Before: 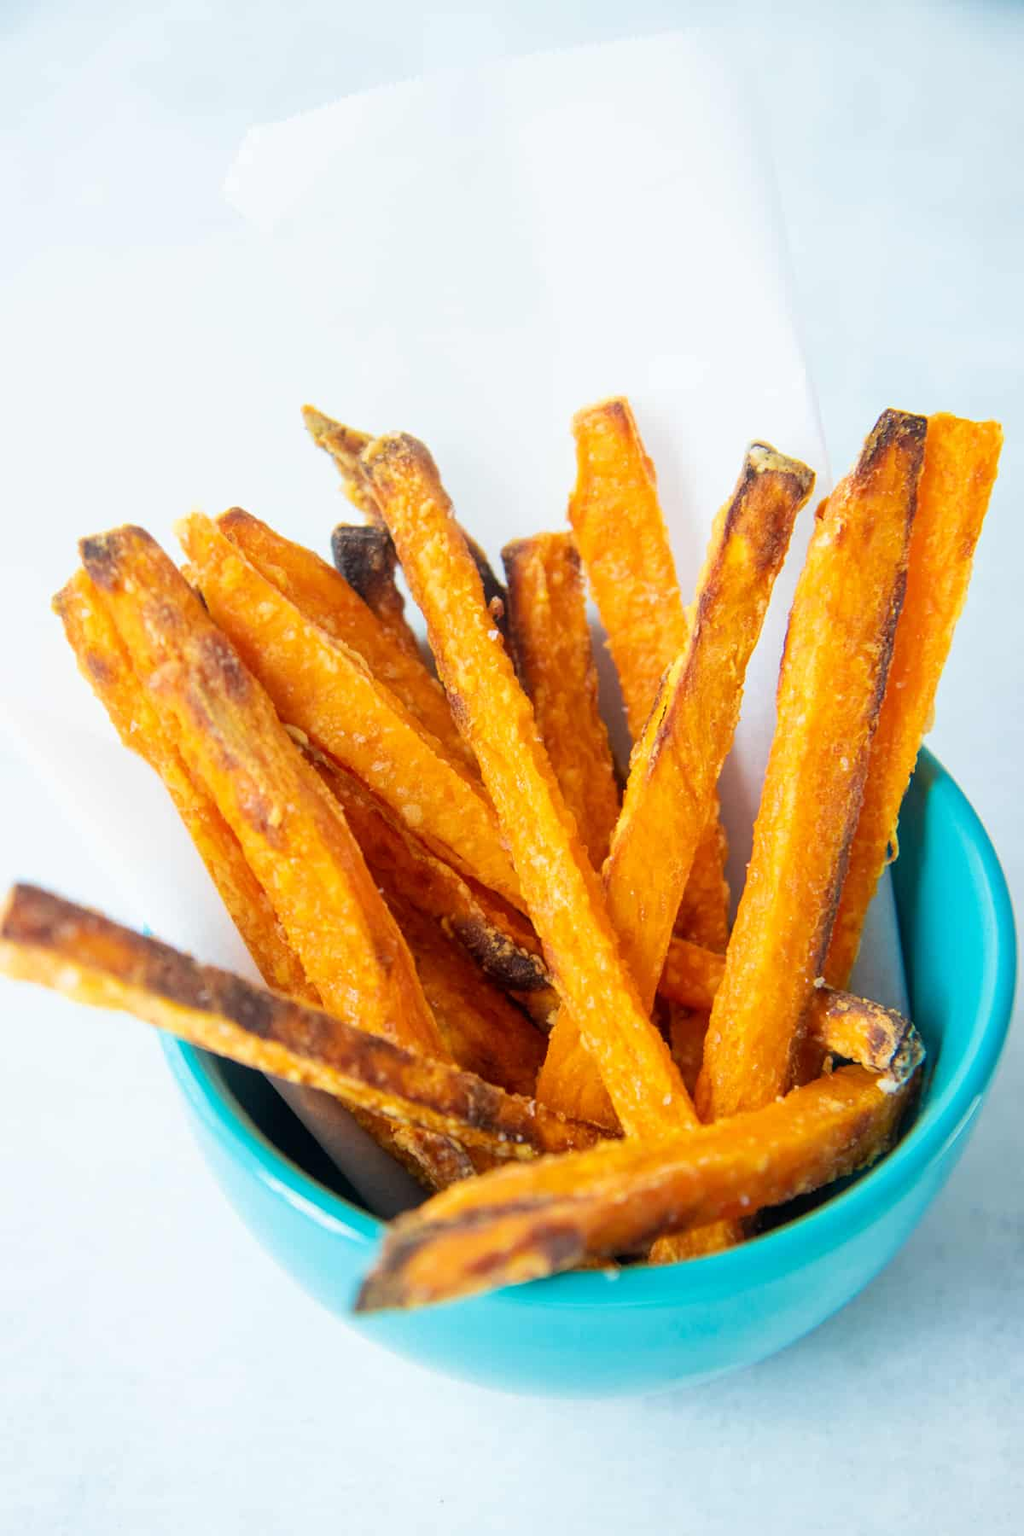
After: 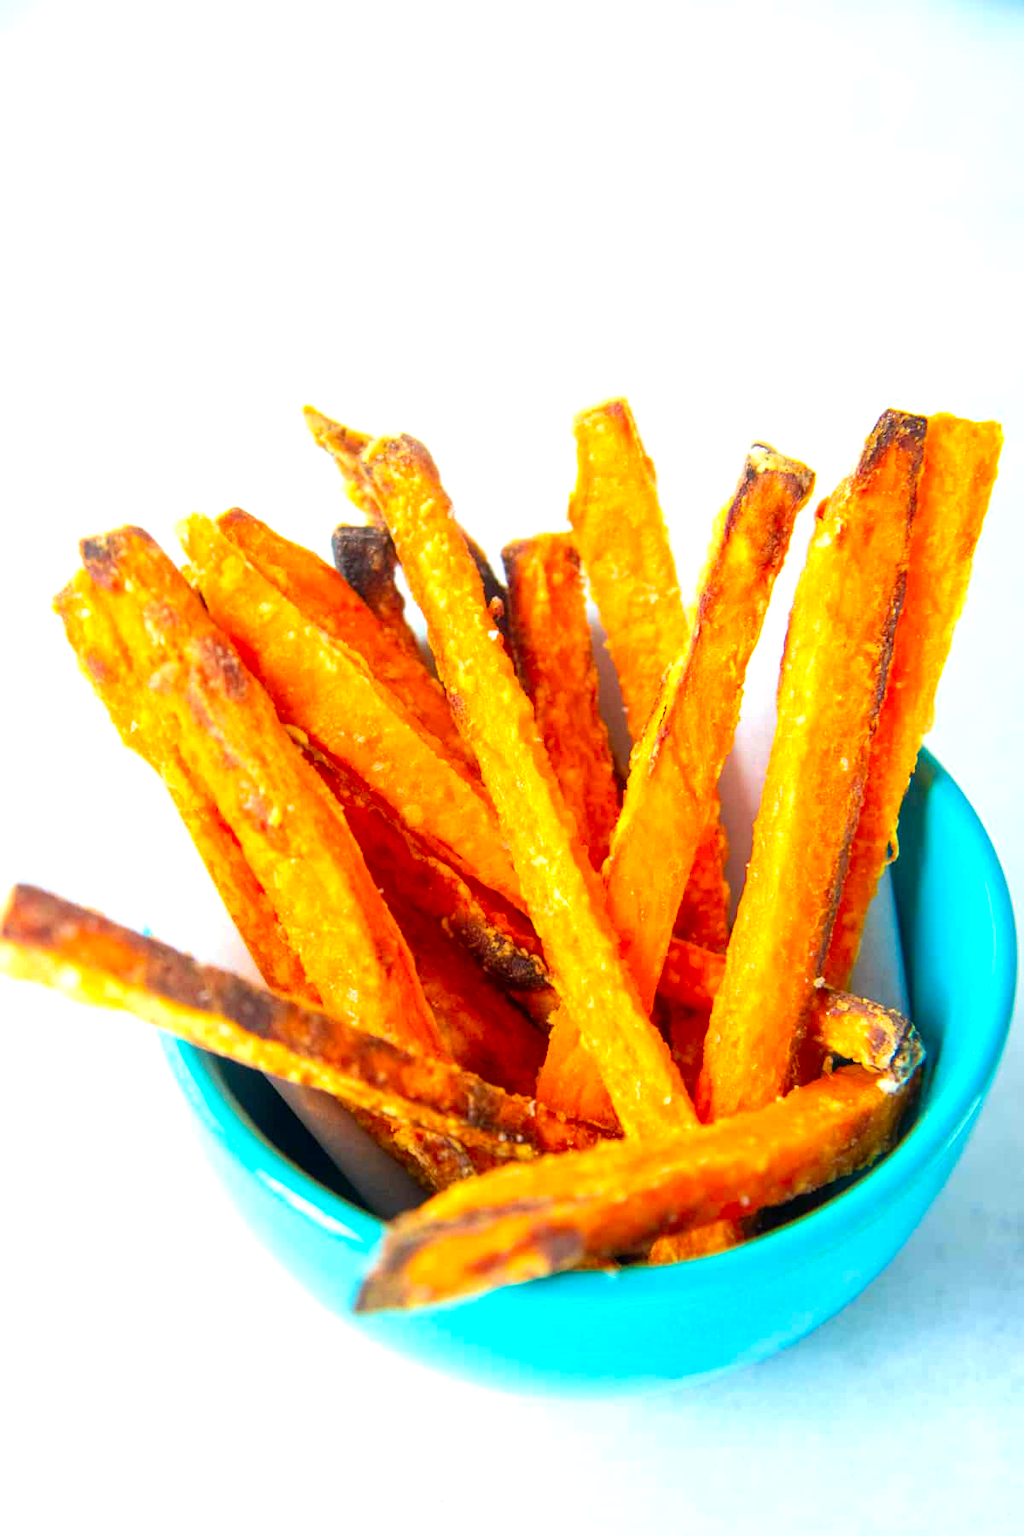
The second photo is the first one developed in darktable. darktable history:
exposure: exposure 0.567 EV, compensate highlight preservation false
contrast brightness saturation: brightness -0.024, saturation 0.369
